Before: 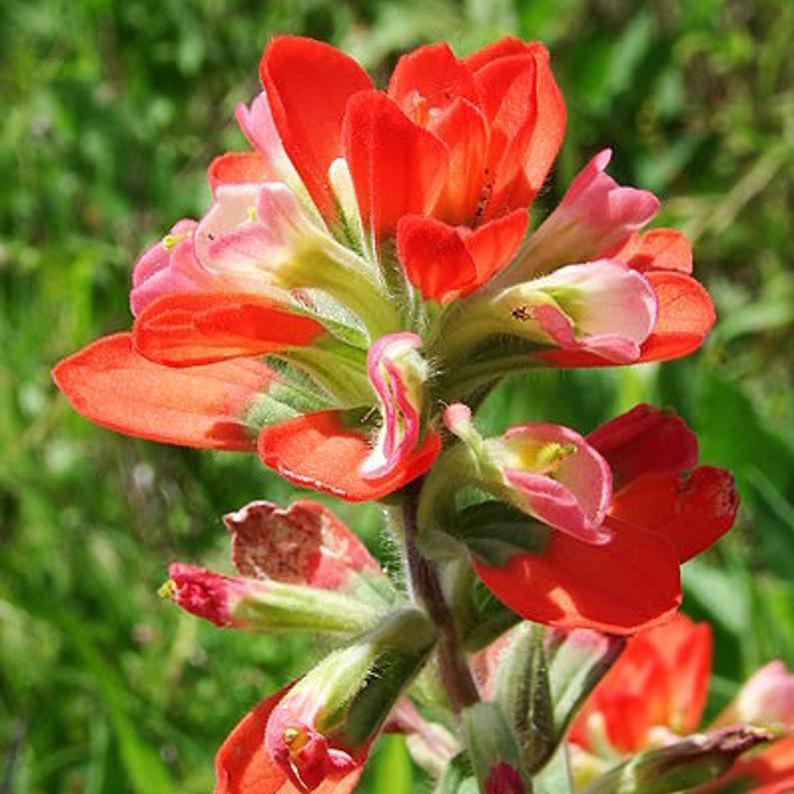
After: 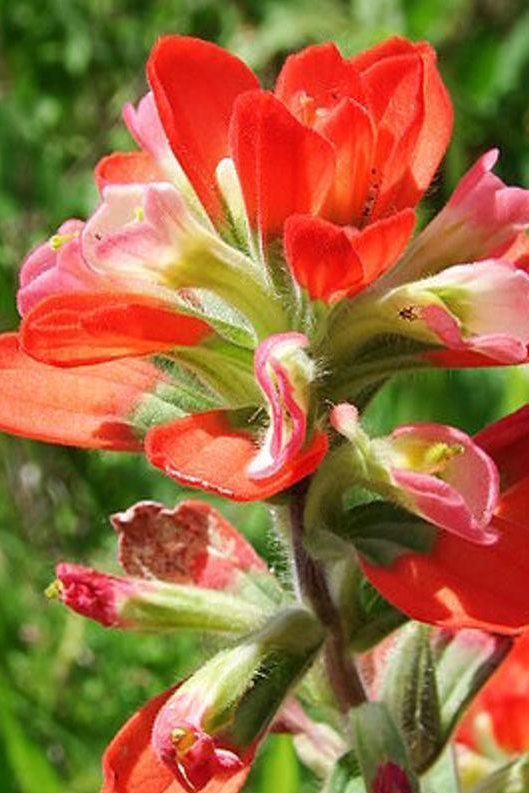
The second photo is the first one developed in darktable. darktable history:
crop and rotate: left 14.436%, right 18.898%
exposure: compensate highlight preservation false
